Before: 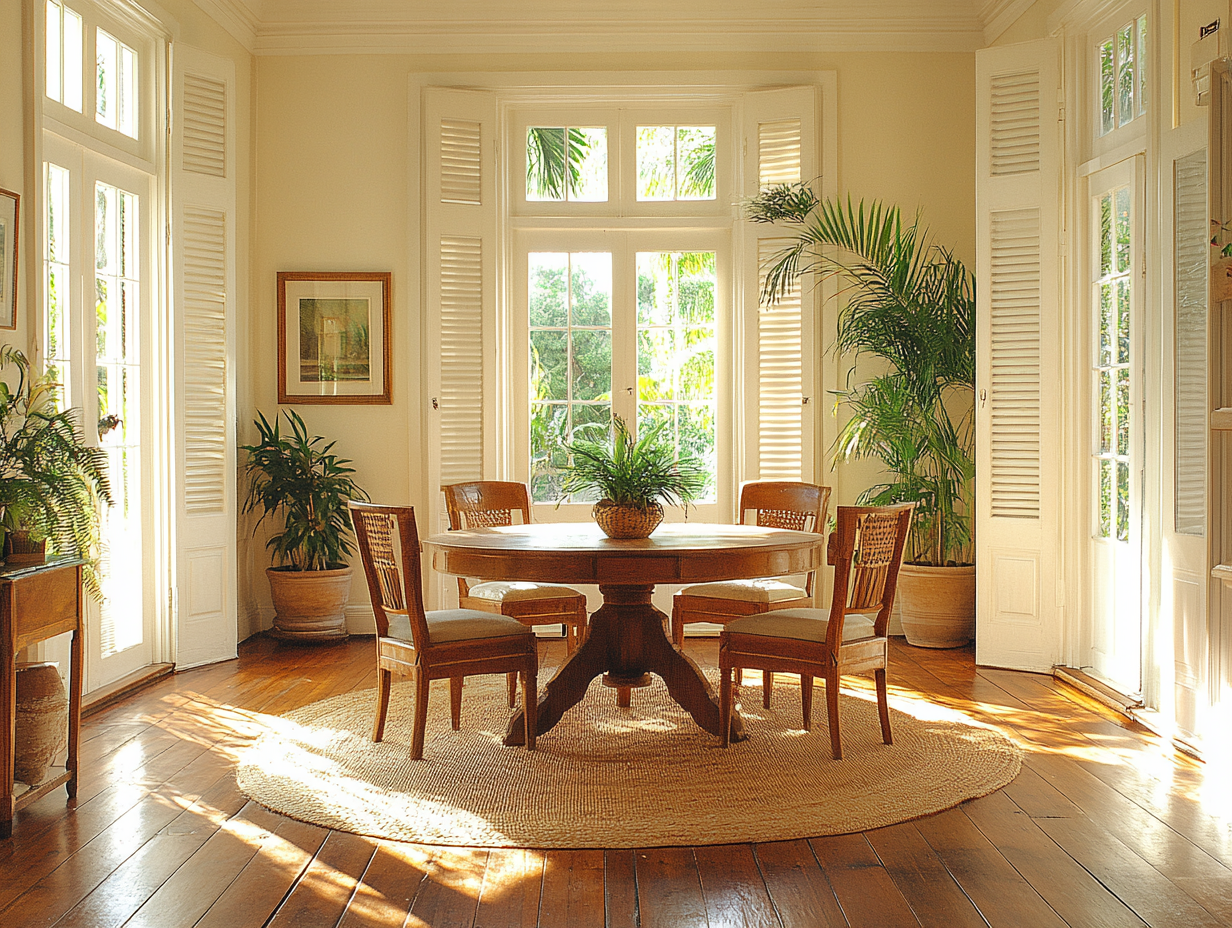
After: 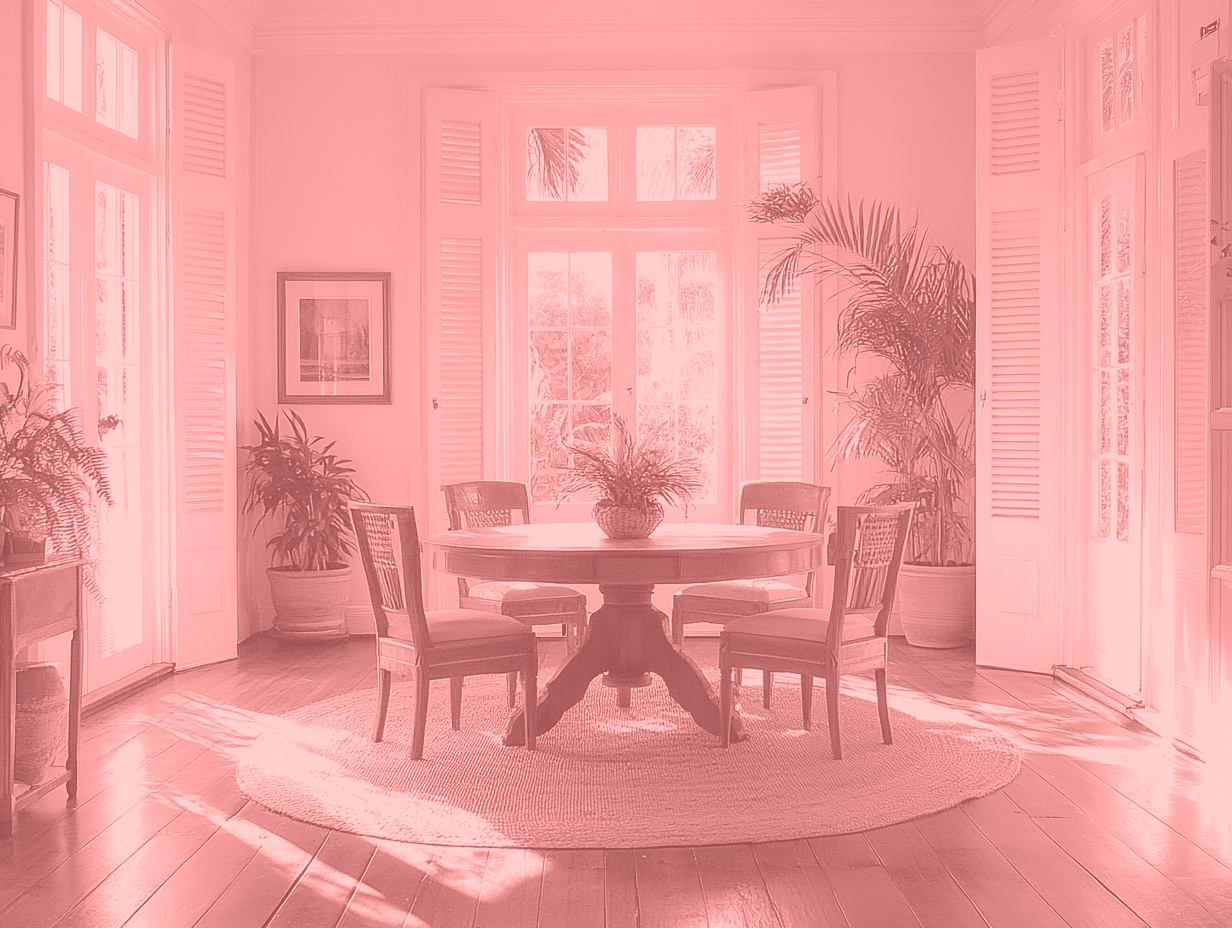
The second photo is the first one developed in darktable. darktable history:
colorize: saturation 51%, source mix 50.67%, lightness 50.67%
contrast brightness saturation: contrast 0.08, saturation 0.2
white balance: red 1, blue 1
